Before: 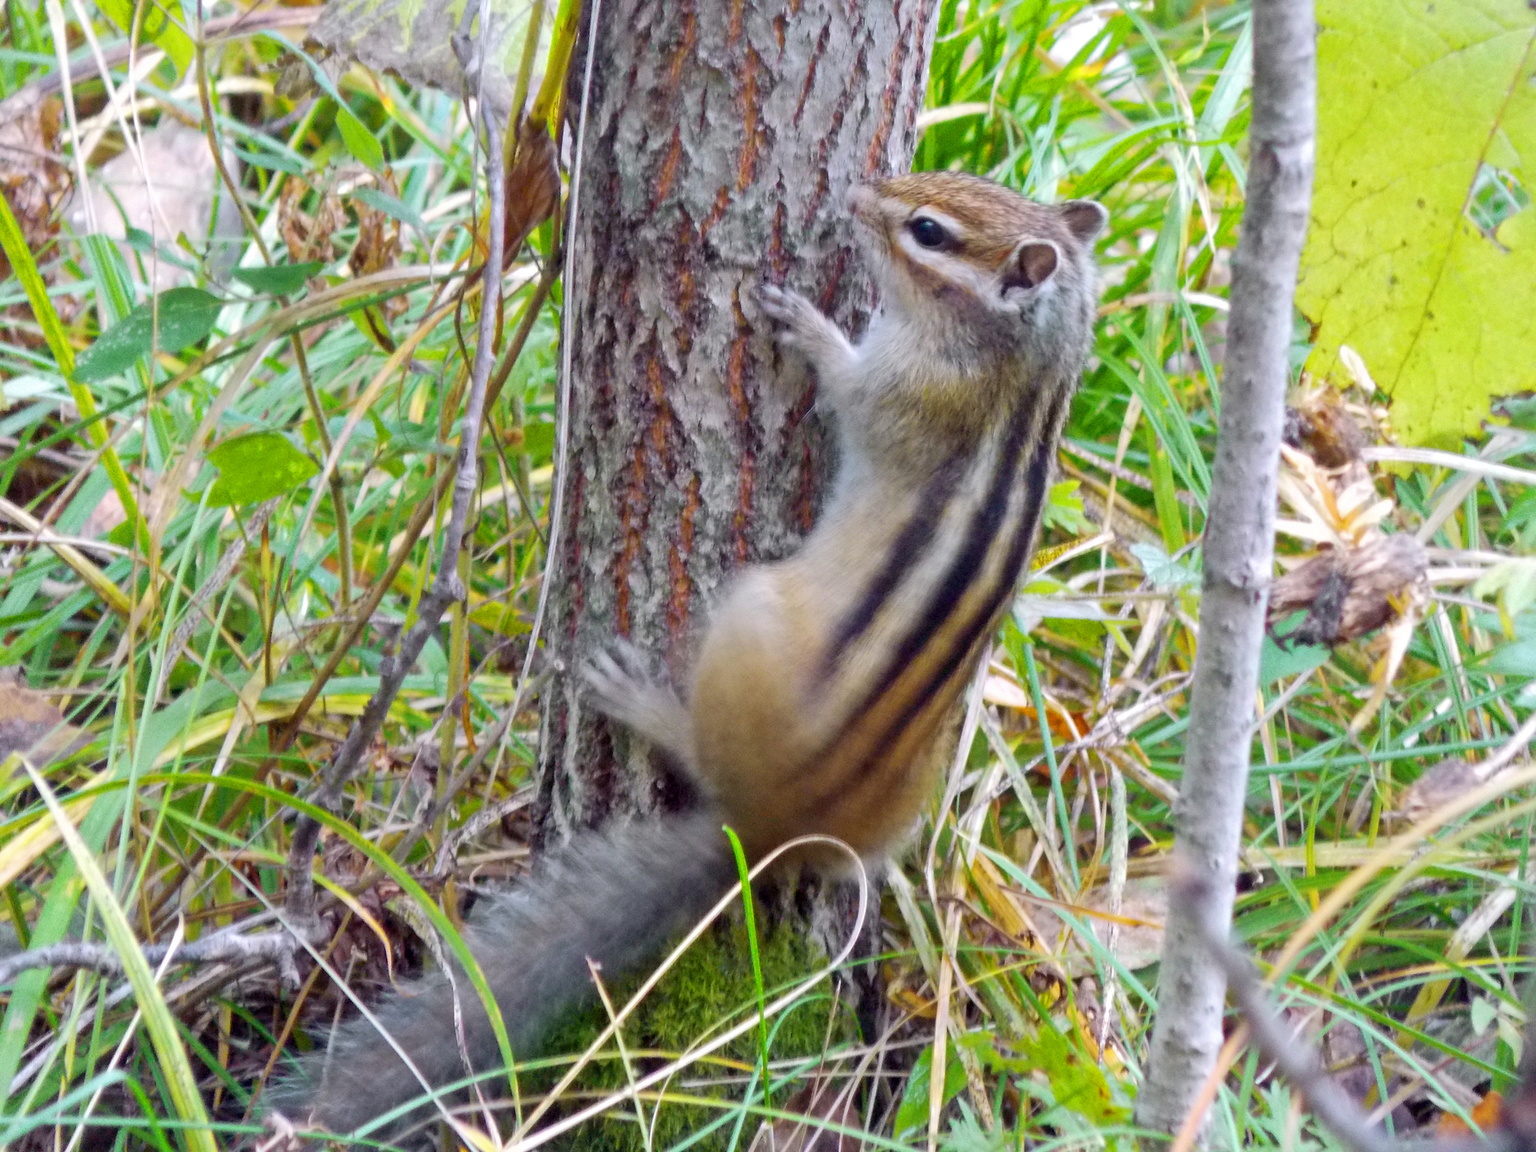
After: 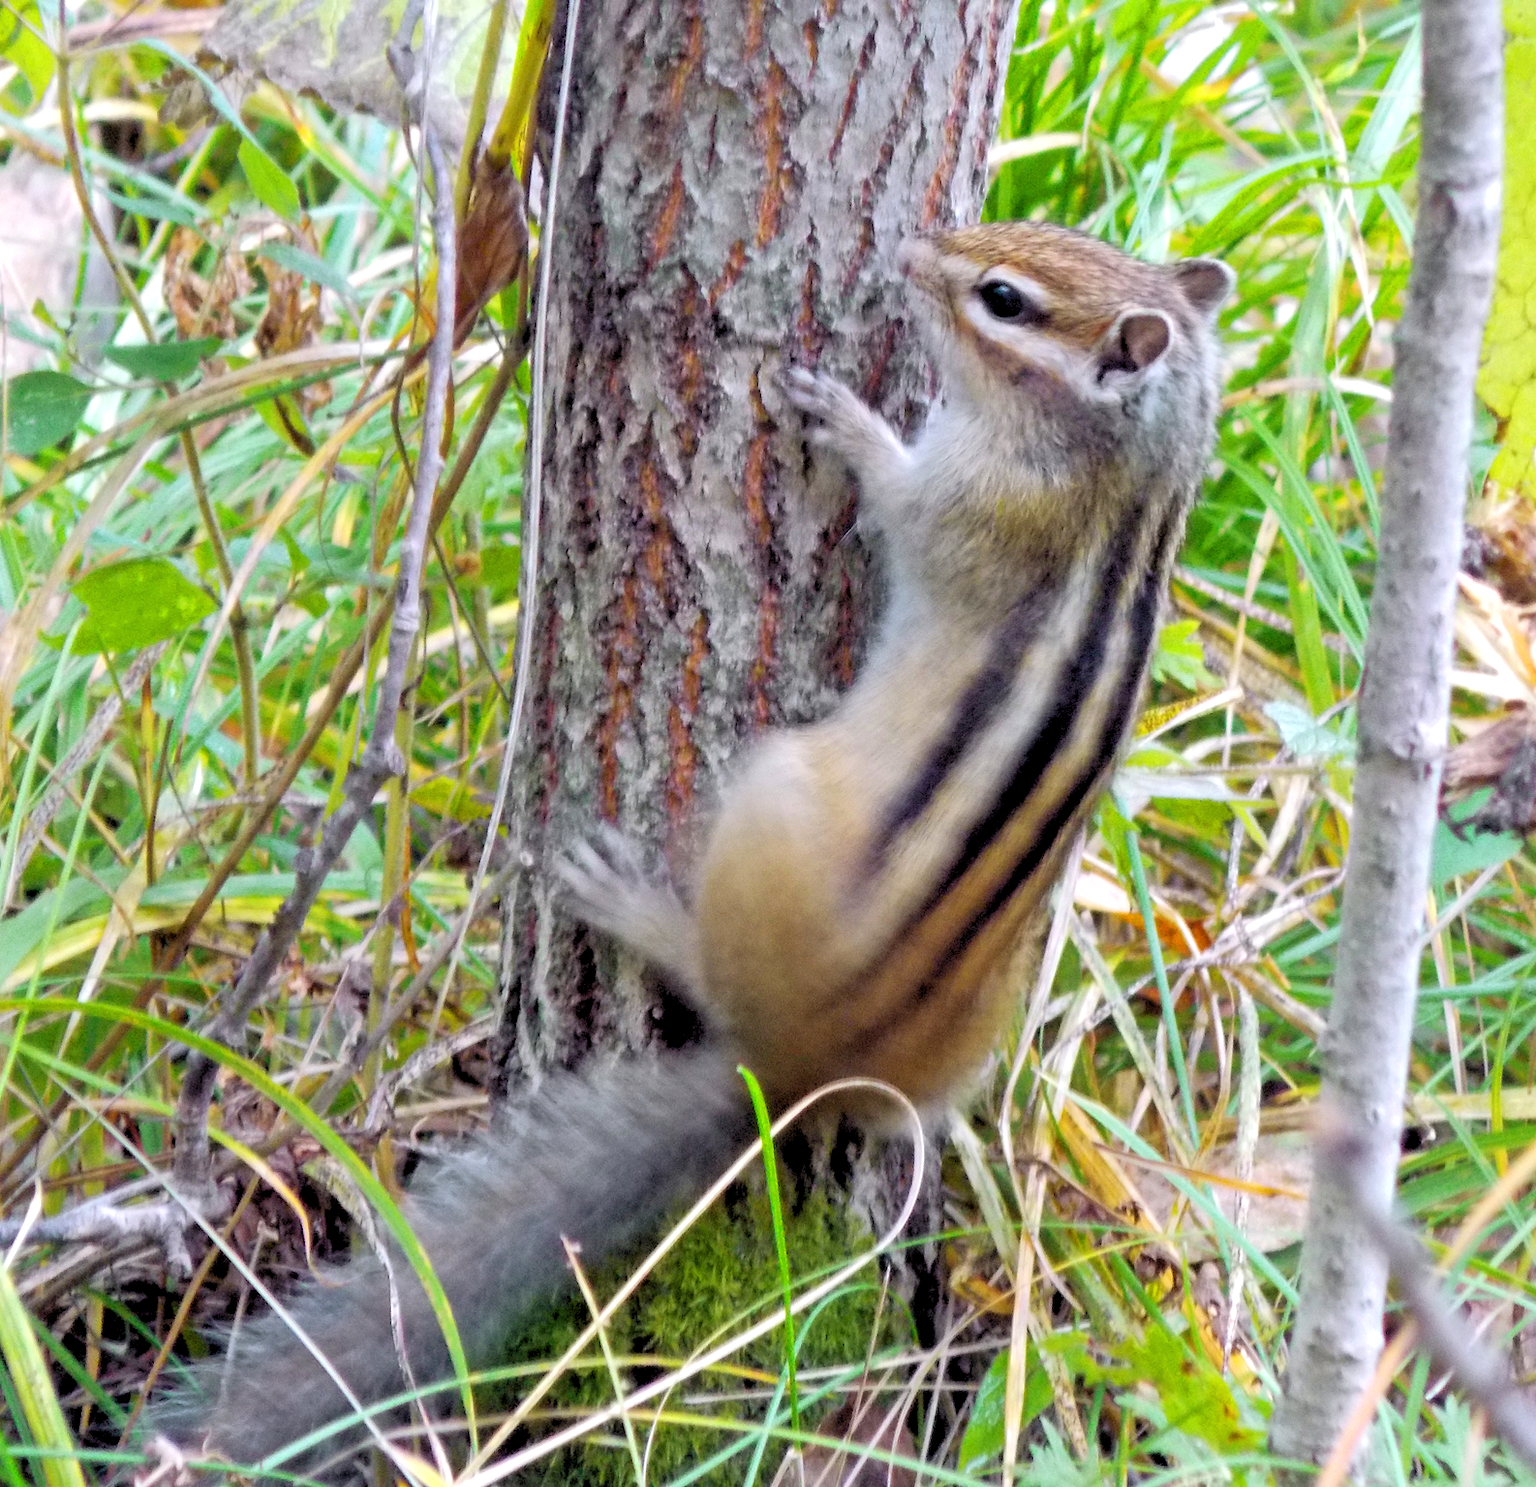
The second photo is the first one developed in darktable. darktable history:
color correction: highlights a* 0.003, highlights b* -0.283
rgb levels: levels [[0.013, 0.434, 0.89], [0, 0.5, 1], [0, 0.5, 1]]
crop: left 9.88%, right 12.664%
